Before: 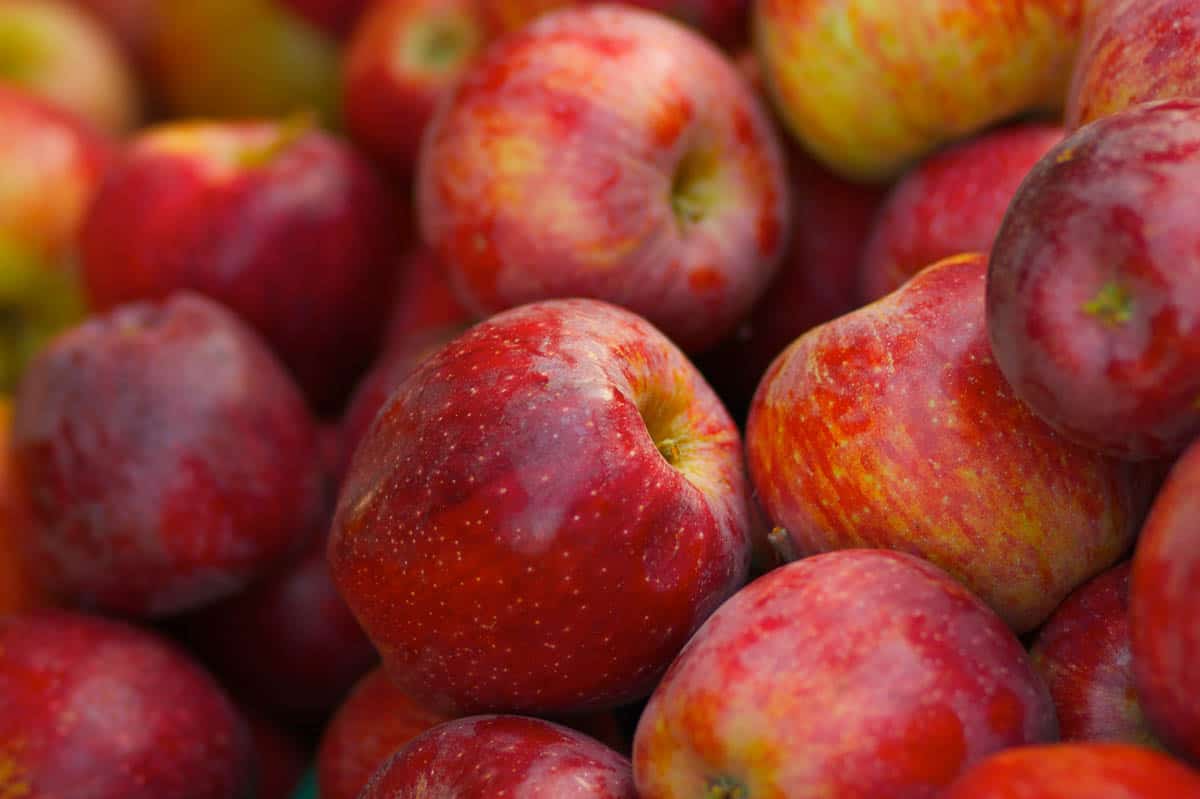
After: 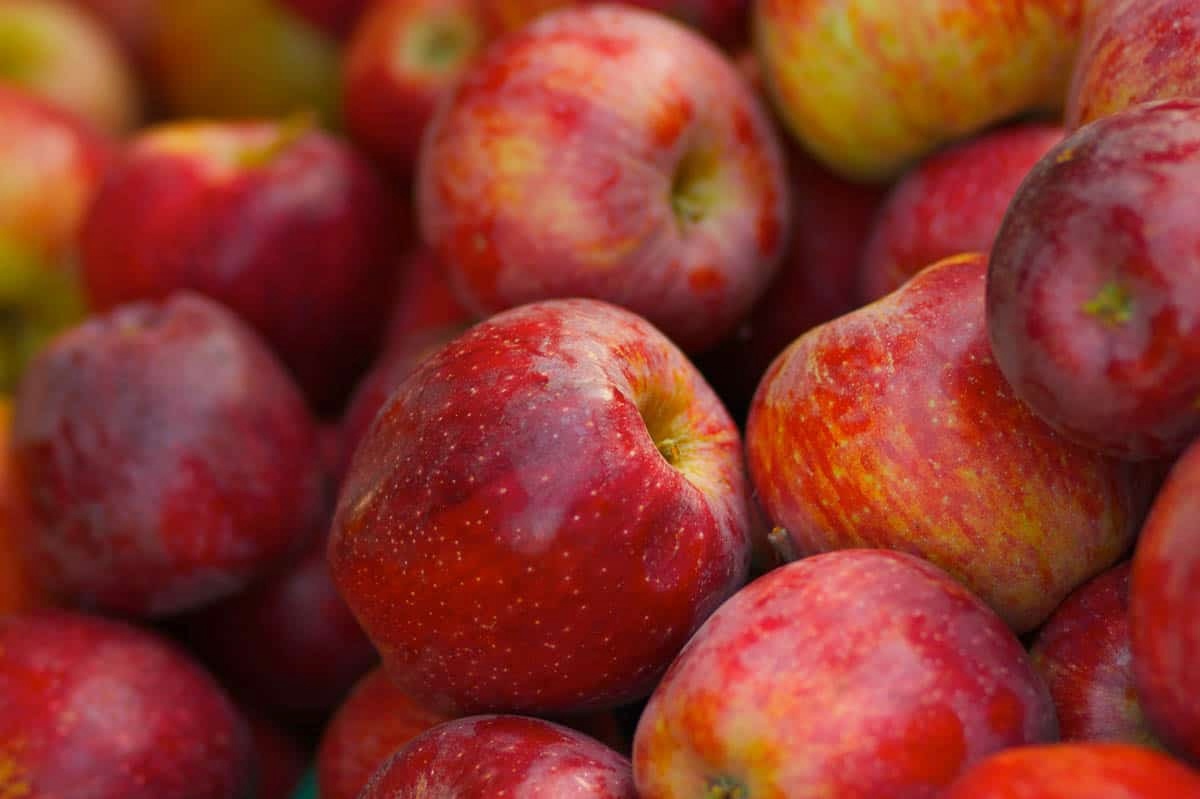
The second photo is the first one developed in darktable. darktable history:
graduated density: rotation 5.63°, offset 76.9
exposure: exposure 0.426 EV, compensate highlight preservation false
